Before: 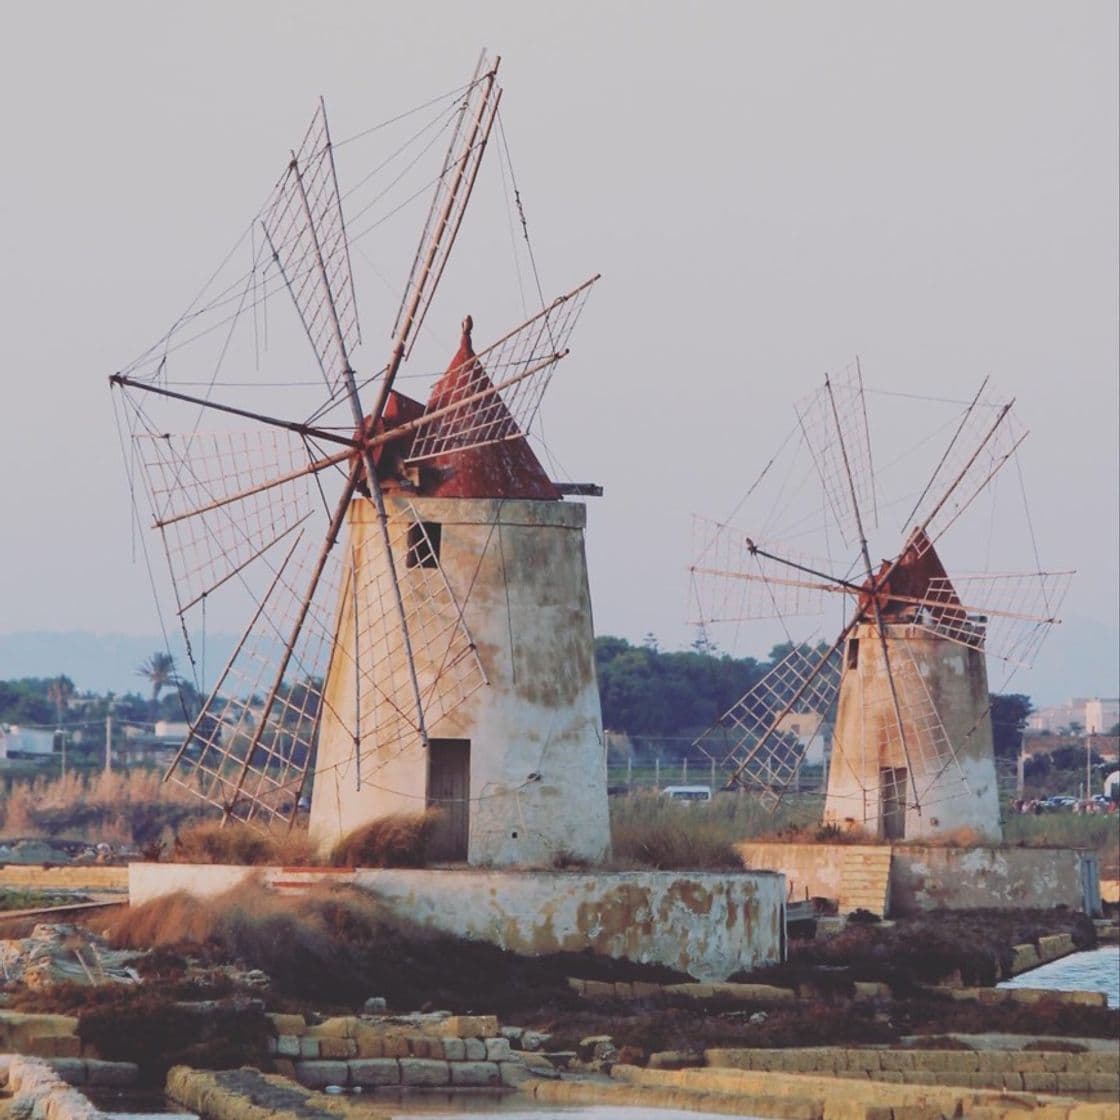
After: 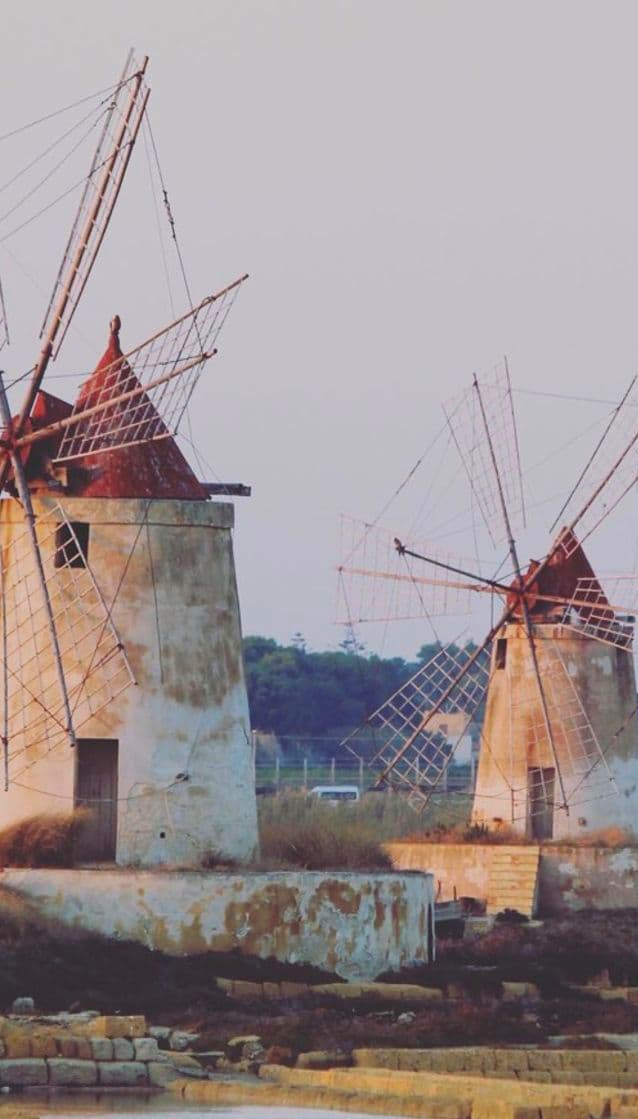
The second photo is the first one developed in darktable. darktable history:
crop: left 31.436%, top 0.004%, right 11.562%
exposure: compensate exposure bias true, compensate highlight preservation false
color balance rgb: perceptual saturation grading › global saturation 17.008%, global vibrance 20%
